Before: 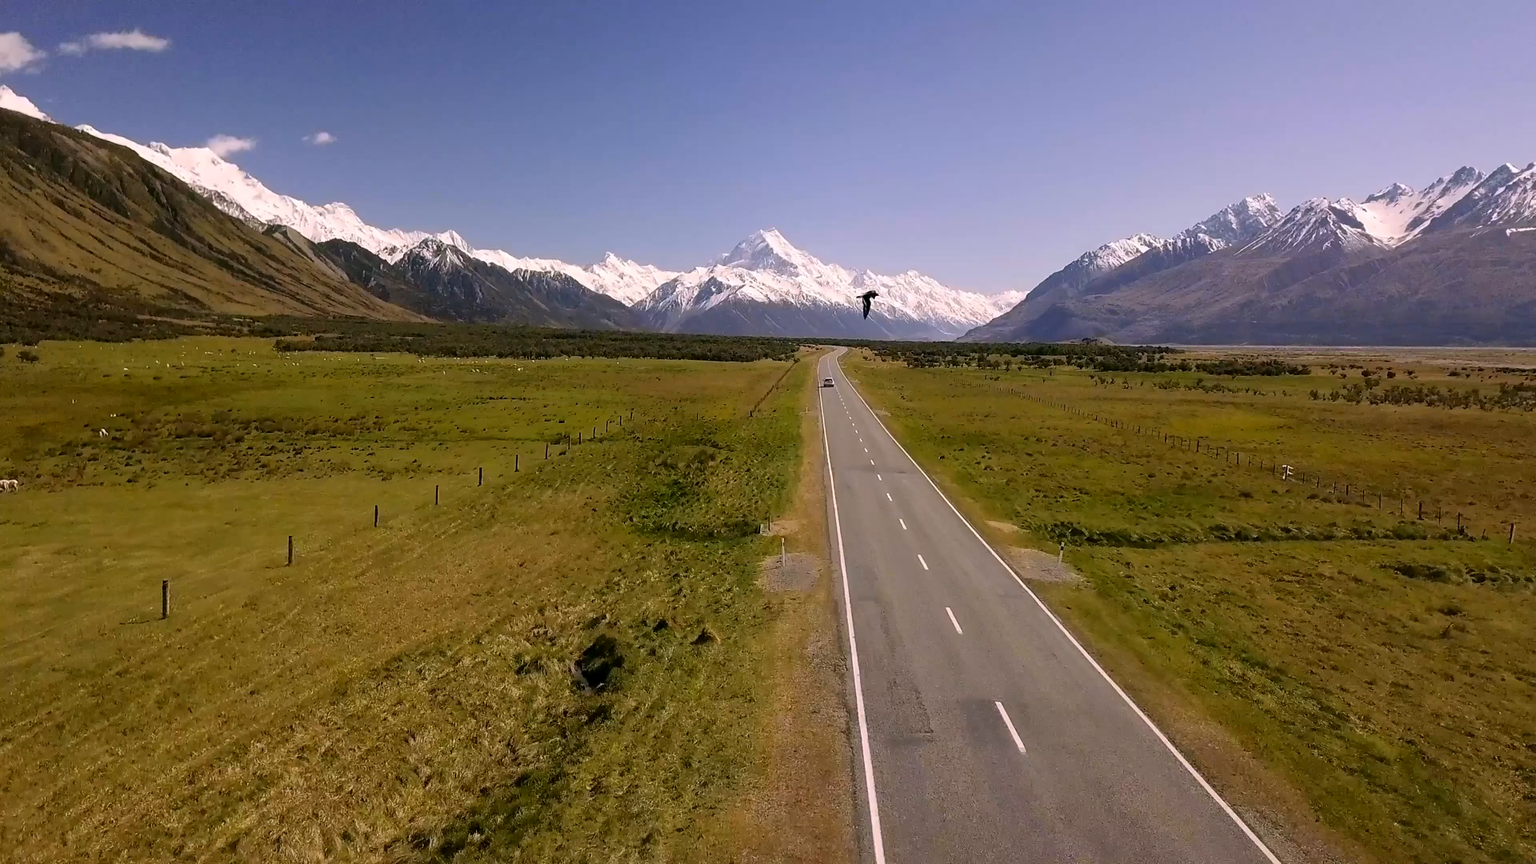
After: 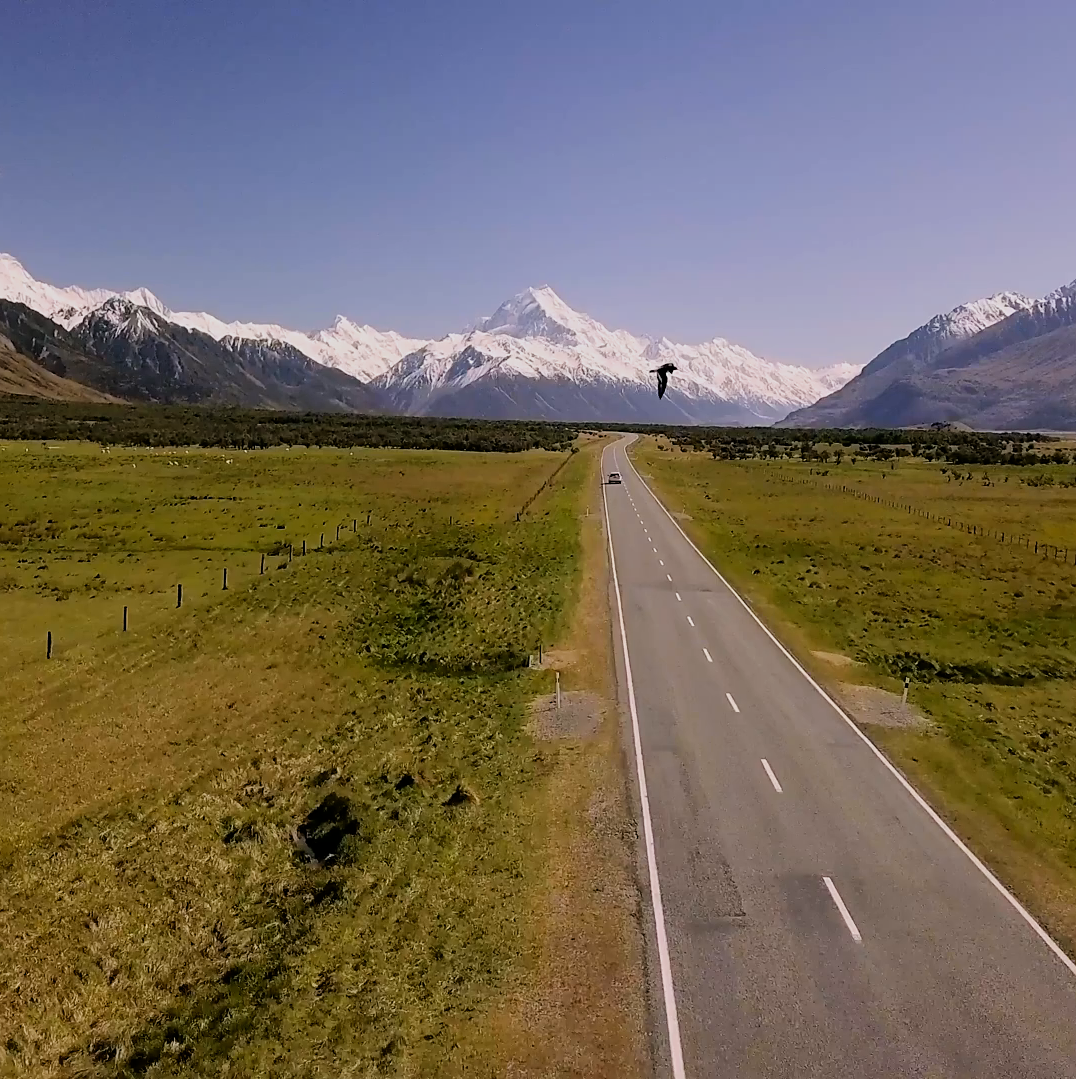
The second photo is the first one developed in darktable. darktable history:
filmic rgb: black relative exposure -8.02 EV, white relative exposure 3.79 EV, hardness 4.36
crop: left 21.944%, right 22.002%, bottom 0.005%
sharpen: amount 0.205
